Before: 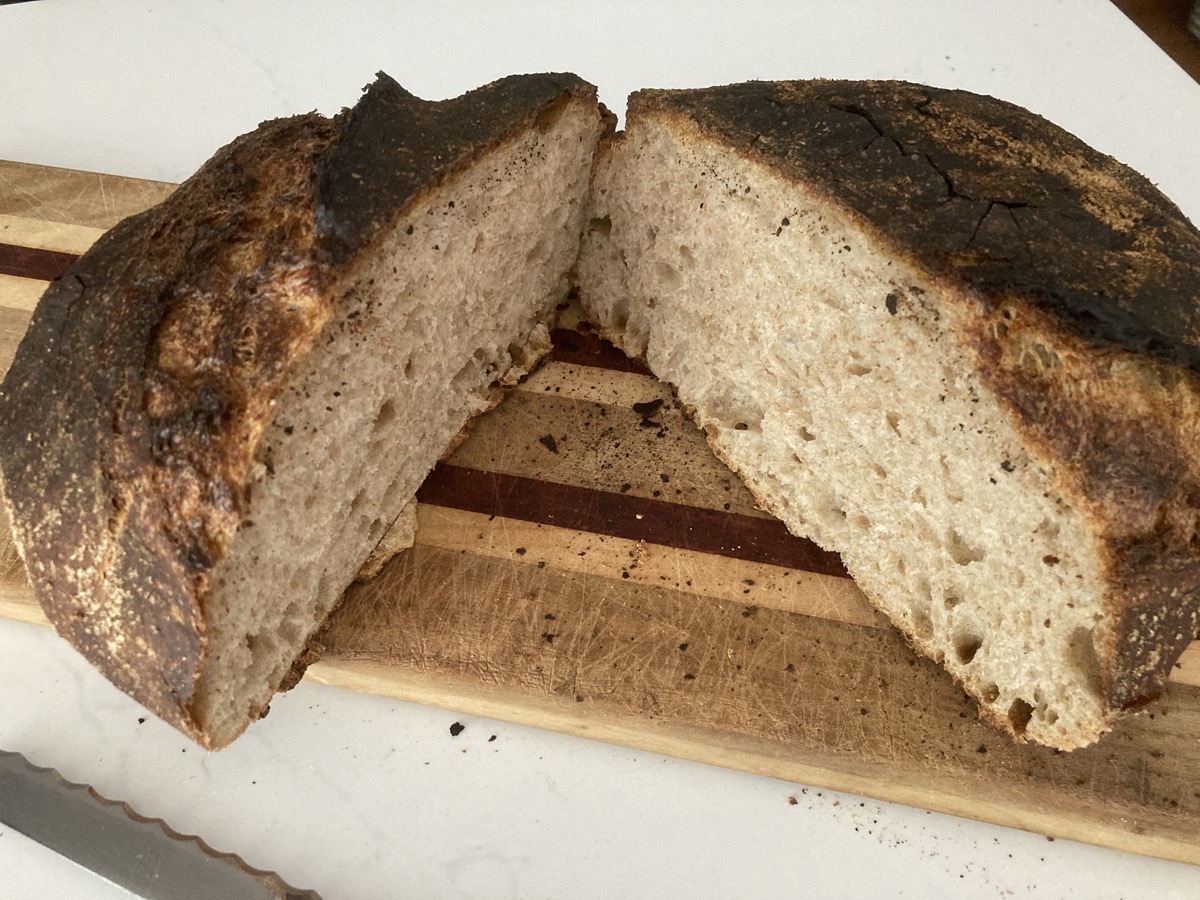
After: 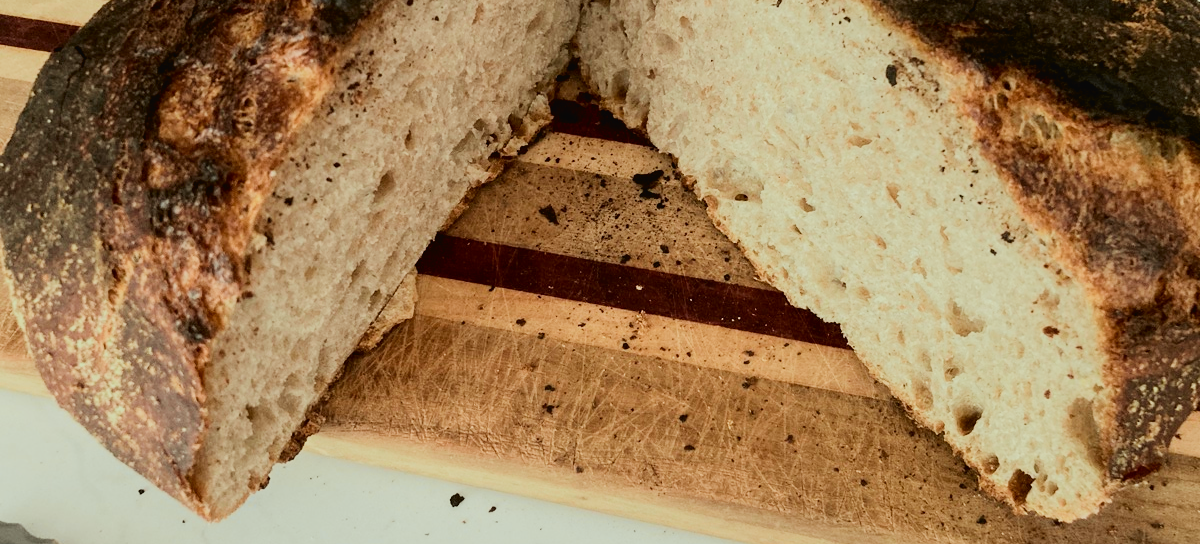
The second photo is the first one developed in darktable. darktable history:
tone equalizer: smoothing diameter 24.87%, edges refinement/feathering 8.05, preserve details guided filter
crop and rotate: top 25.467%, bottom 14.05%
tone curve: curves: ch0 [(0, 0.018) (0.061, 0.041) (0.205, 0.191) (0.289, 0.292) (0.39, 0.424) (0.493, 0.551) (0.666, 0.743) (0.795, 0.841) (1, 0.998)]; ch1 [(0, 0) (0.385, 0.343) (0.439, 0.415) (0.494, 0.498) (0.501, 0.501) (0.51, 0.509) (0.548, 0.563) (0.586, 0.61) (0.684, 0.658) (0.783, 0.804) (1, 1)]; ch2 [(0, 0) (0.304, 0.31) (0.403, 0.399) (0.441, 0.428) (0.47, 0.469) (0.498, 0.496) (0.524, 0.538) (0.566, 0.579) (0.648, 0.665) (0.697, 0.699) (1, 1)], color space Lab, independent channels, preserve colors none
color correction: highlights a* -6.6, highlights b* 0.473
filmic rgb: black relative exposure -6.95 EV, white relative exposure 5.65 EV, hardness 2.86
